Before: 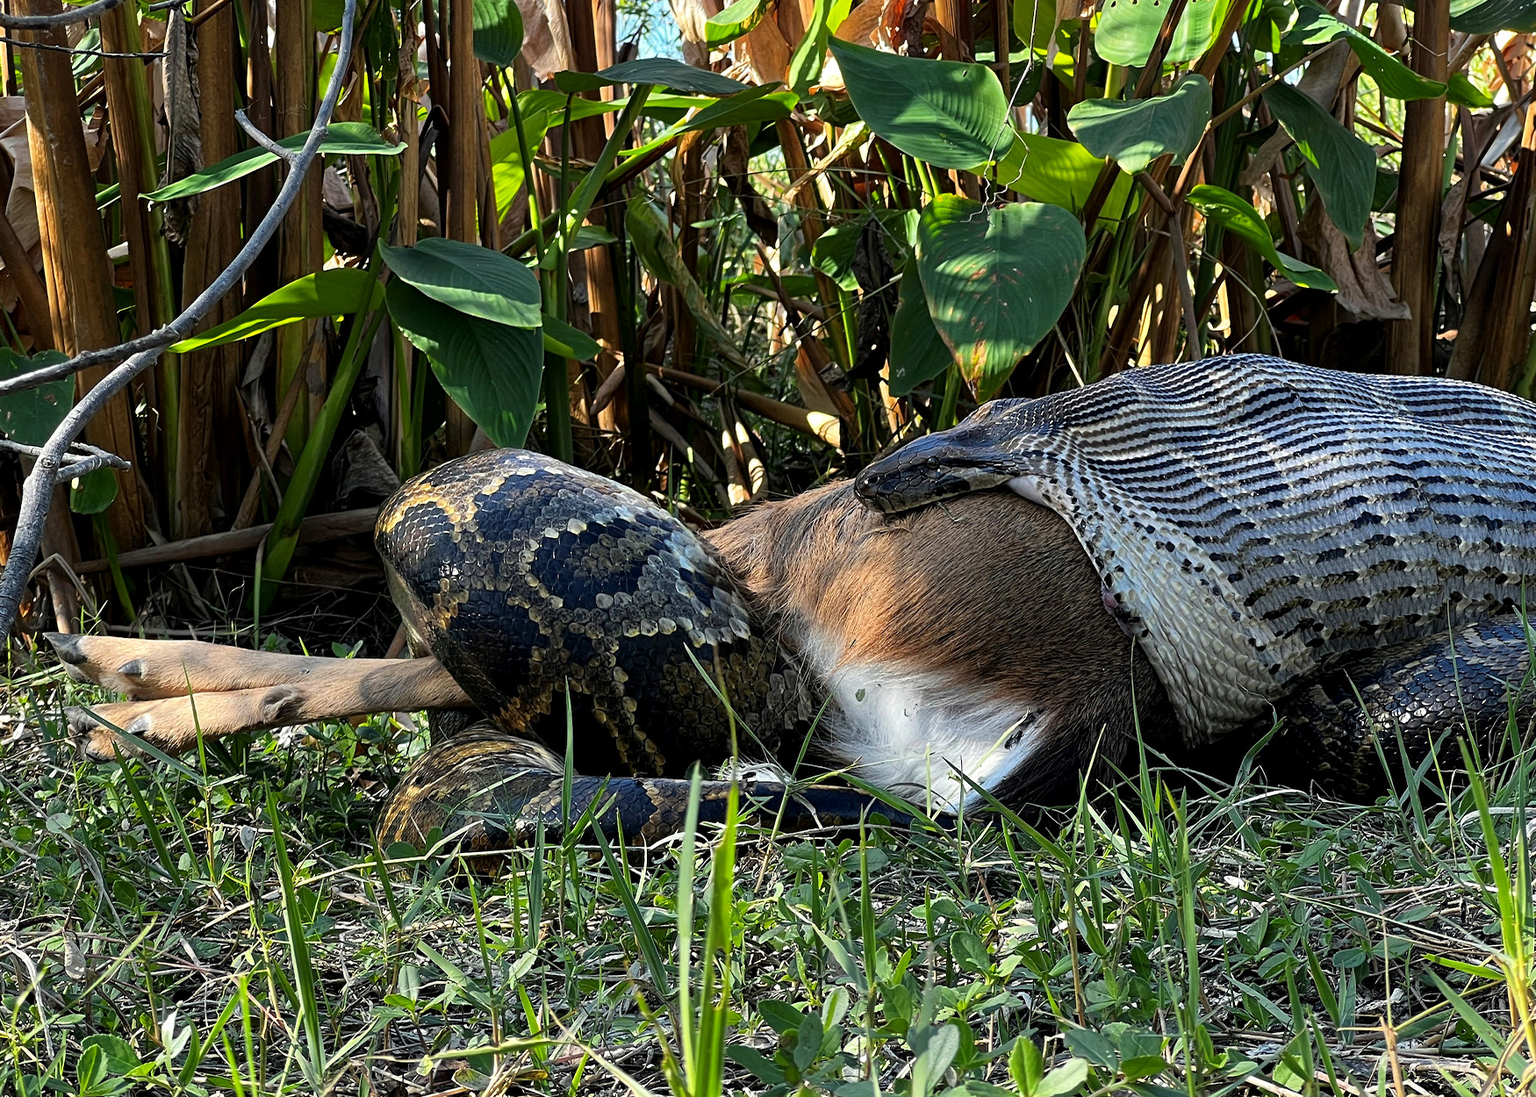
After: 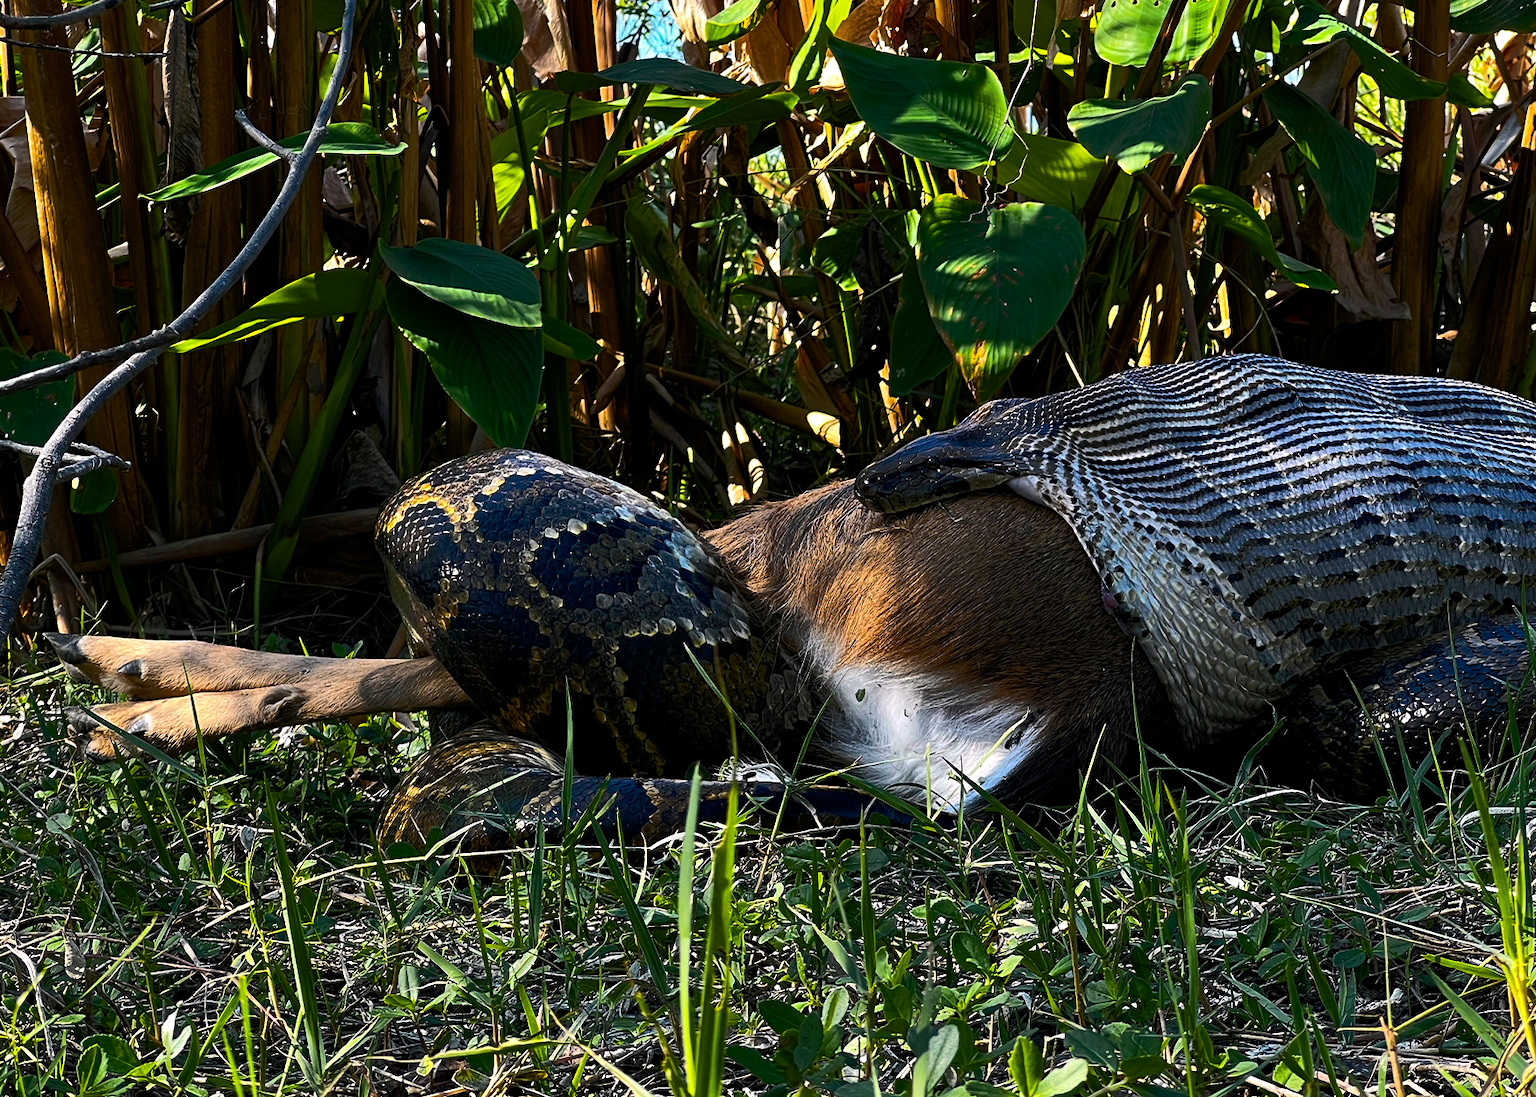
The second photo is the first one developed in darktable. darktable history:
color balance rgb: shadows lift › chroma 1.005%, shadows lift › hue 217.9°, highlights gain › chroma 1.515%, highlights gain › hue 308.12°, linear chroma grading › global chroma 42.38%, perceptual saturation grading › global saturation 0.229%, perceptual saturation grading › highlights -16.015%, perceptual saturation grading › shadows 25.131%, perceptual brilliance grading › highlights 1.994%, perceptual brilliance grading › mid-tones -49.706%, perceptual brilliance grading › shadows -50.07%, global vibrance 34.715%
